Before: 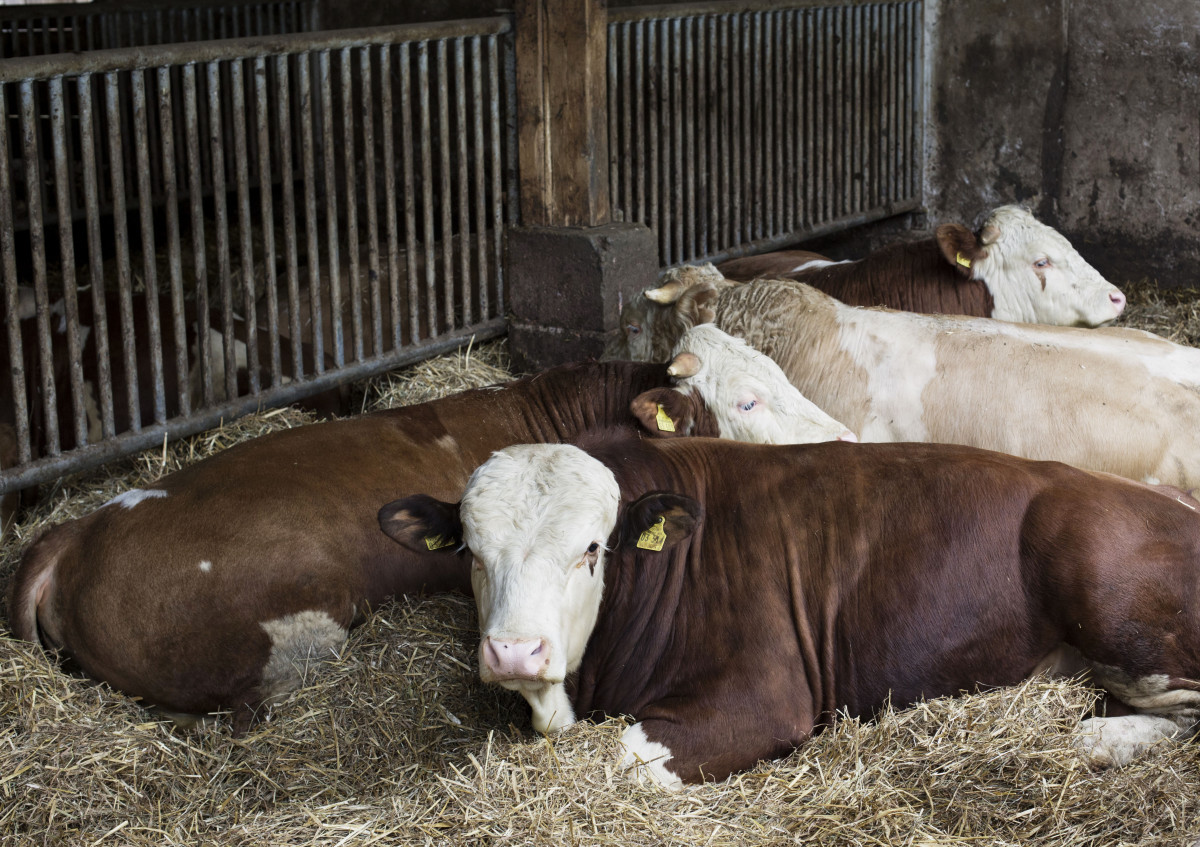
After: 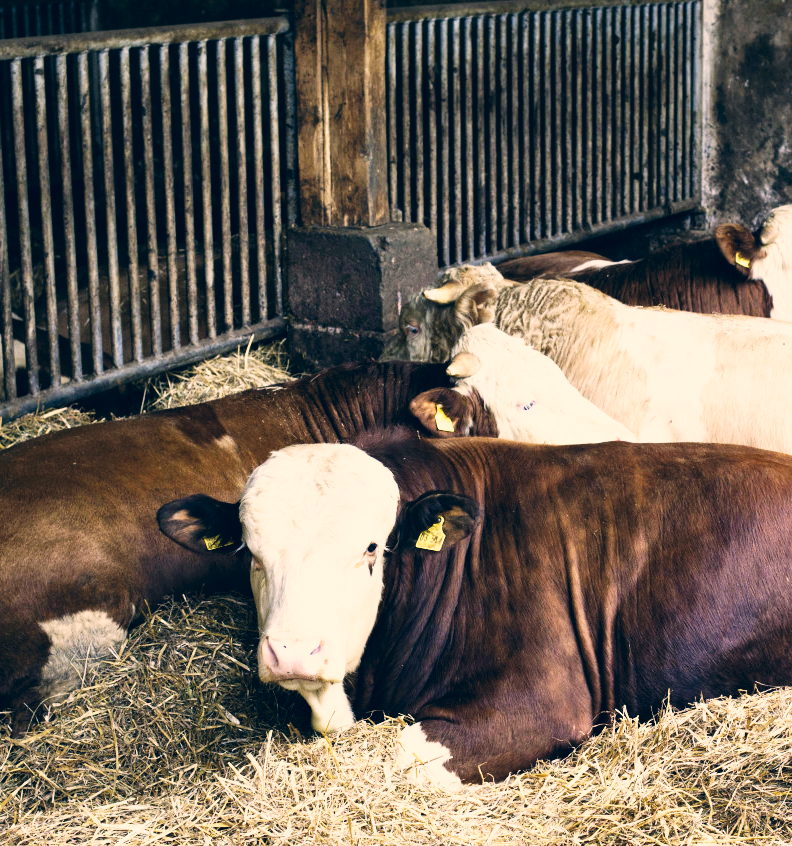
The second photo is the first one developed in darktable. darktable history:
crop and rotate: left 18.442%, right 15.508%
base curve: curves: ch0 [(0, 0) (0.007, 0.004) (0.027, 0.03) (0.046, 0.07) (0.207, 0.54) (0.442, 0.872) (0.673, 0.972) (1, 1)], preserve colors none
color correction: highlights a* 10.32, highlights b* 14.66, shadows a* -9.59, shadows b* -15.02
